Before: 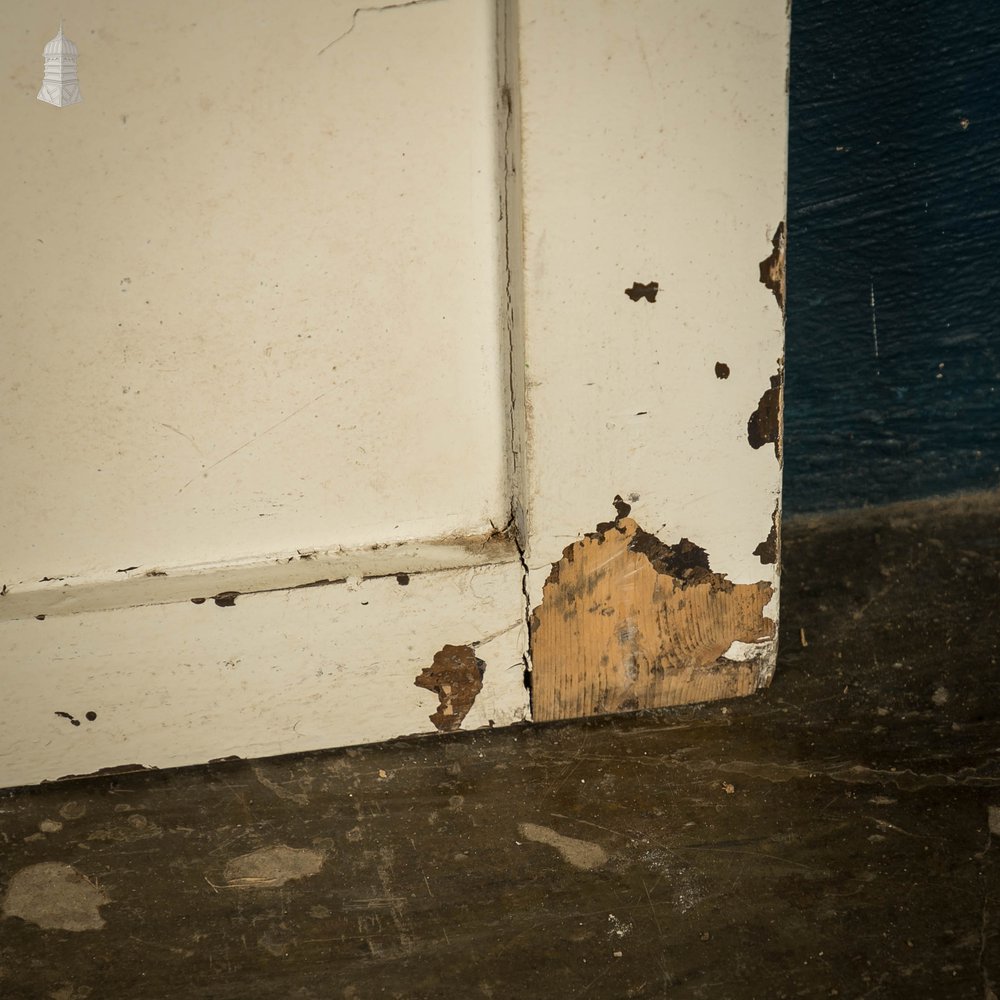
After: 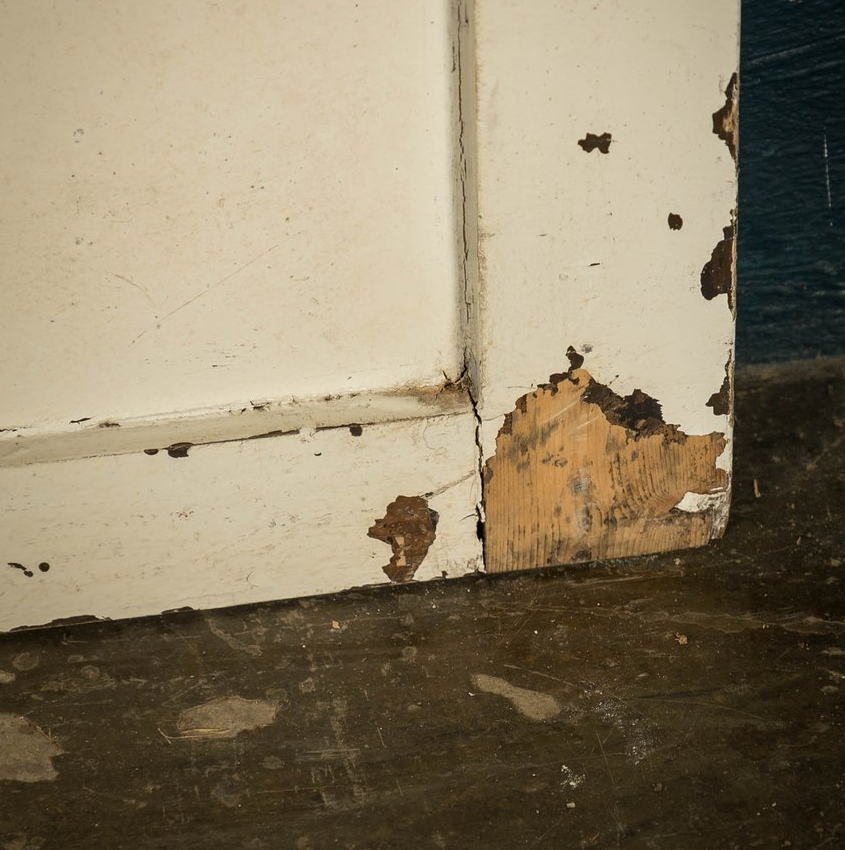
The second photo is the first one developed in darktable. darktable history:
crop and rotate: left 4.776%, top 14.946%, right 10.642%
